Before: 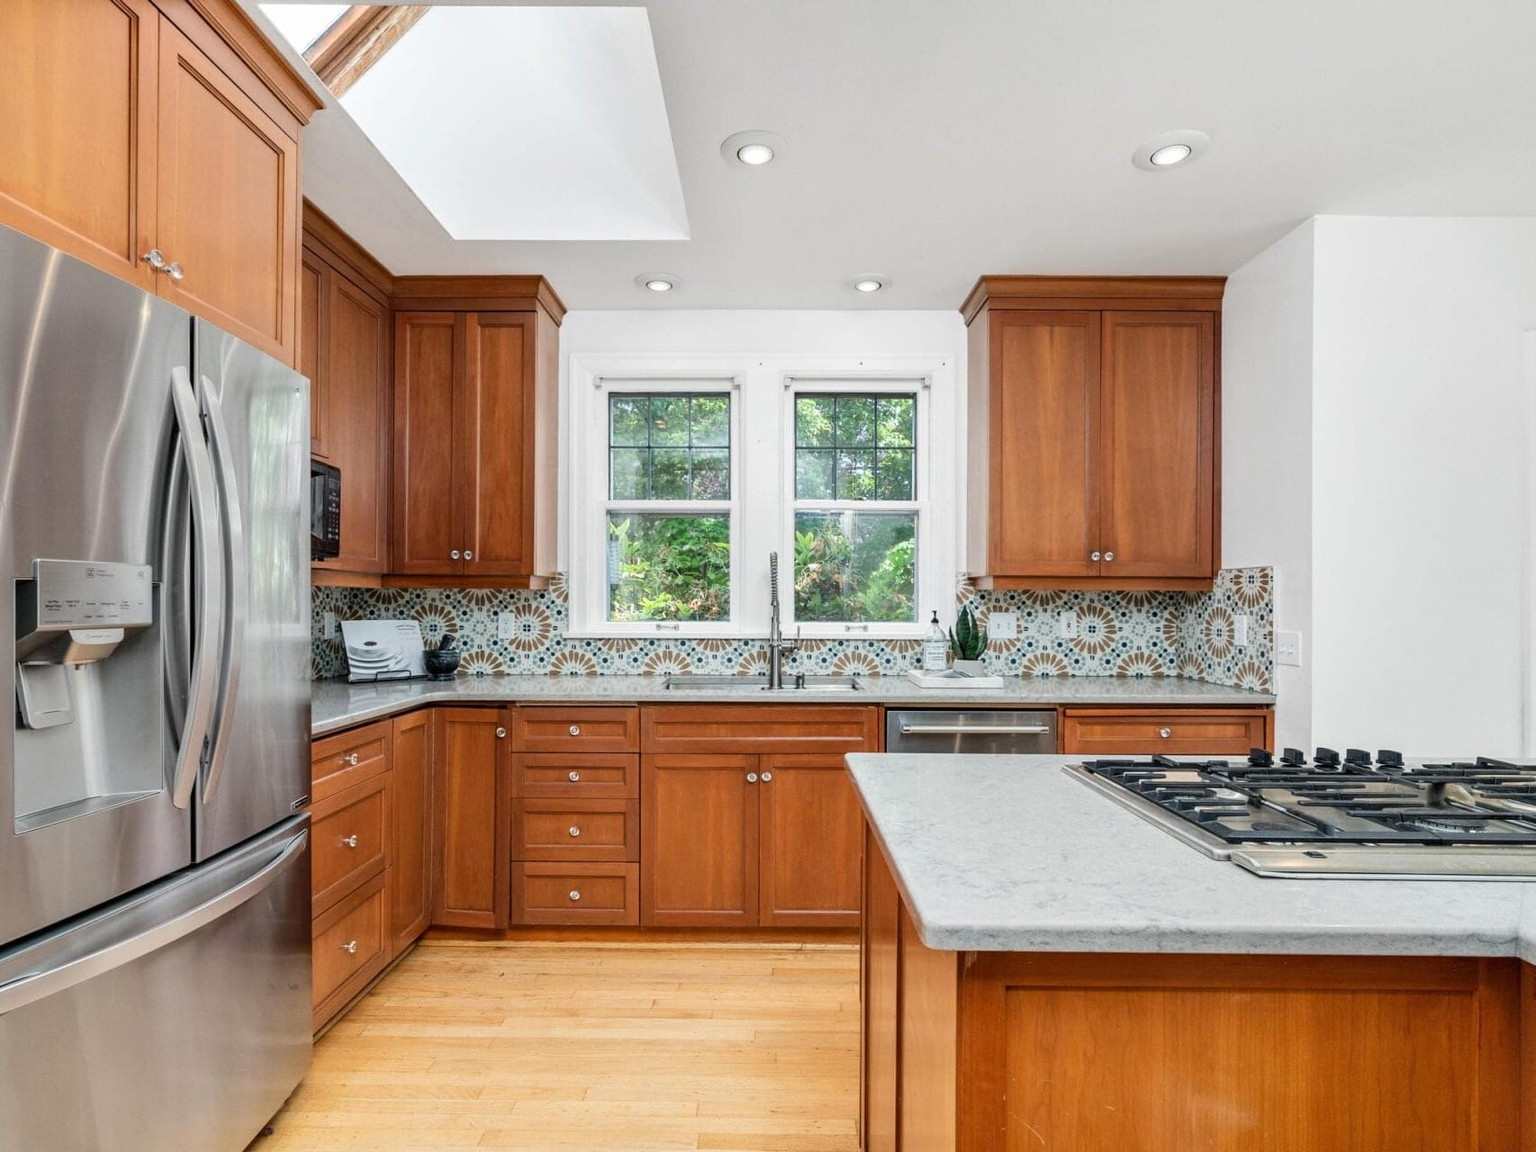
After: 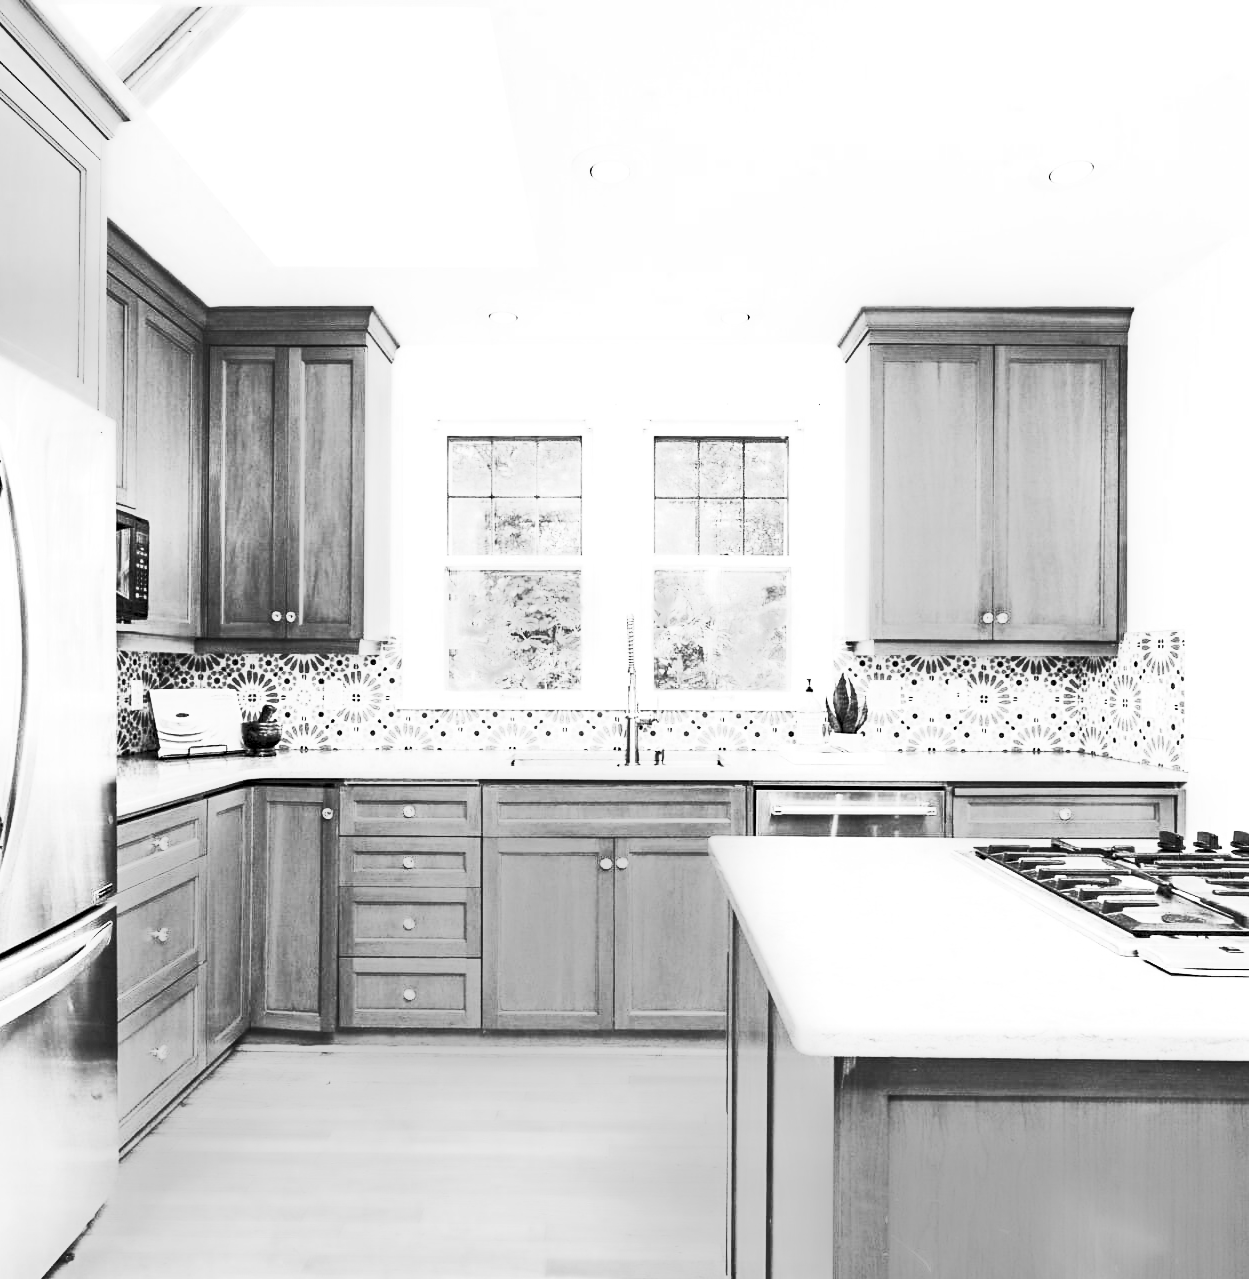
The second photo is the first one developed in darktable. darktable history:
exposure: exposure 0.95 EV, compensate highlight preservation false
vibrance: vibrance 100%
contrast brightness saturation: contrast 0.83, brightness 0.59, saturation 0.59
crop: left 13.443%, right 13.31%
haze removal: compatibility mode true, adaptive false
monochrome: on, module defaults
